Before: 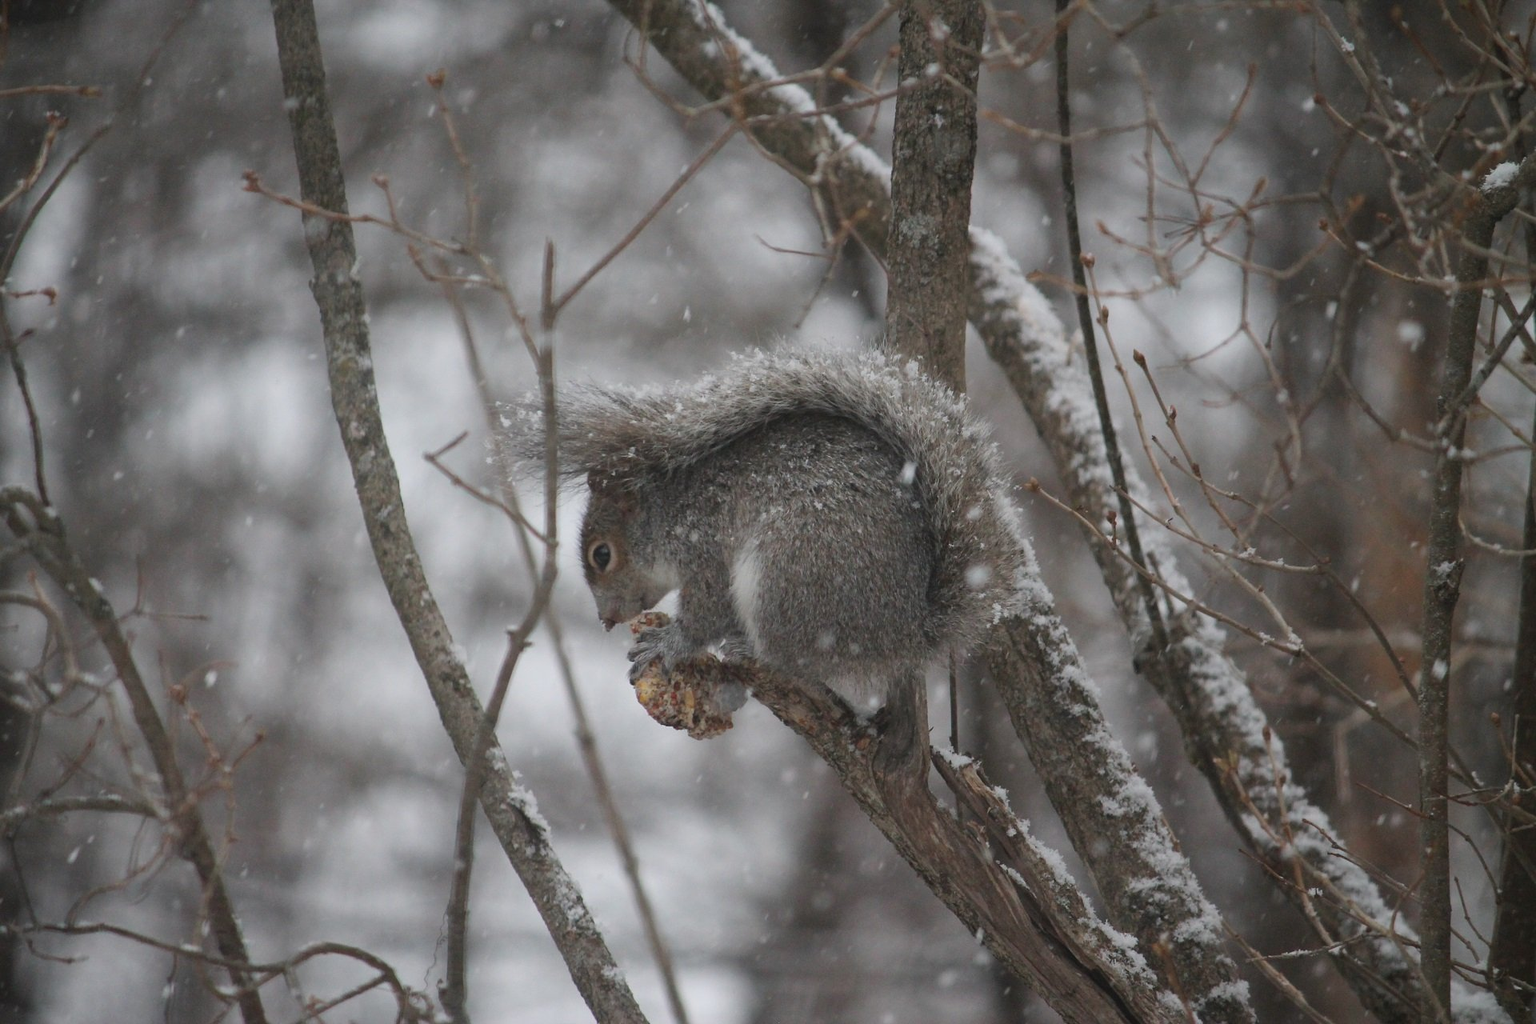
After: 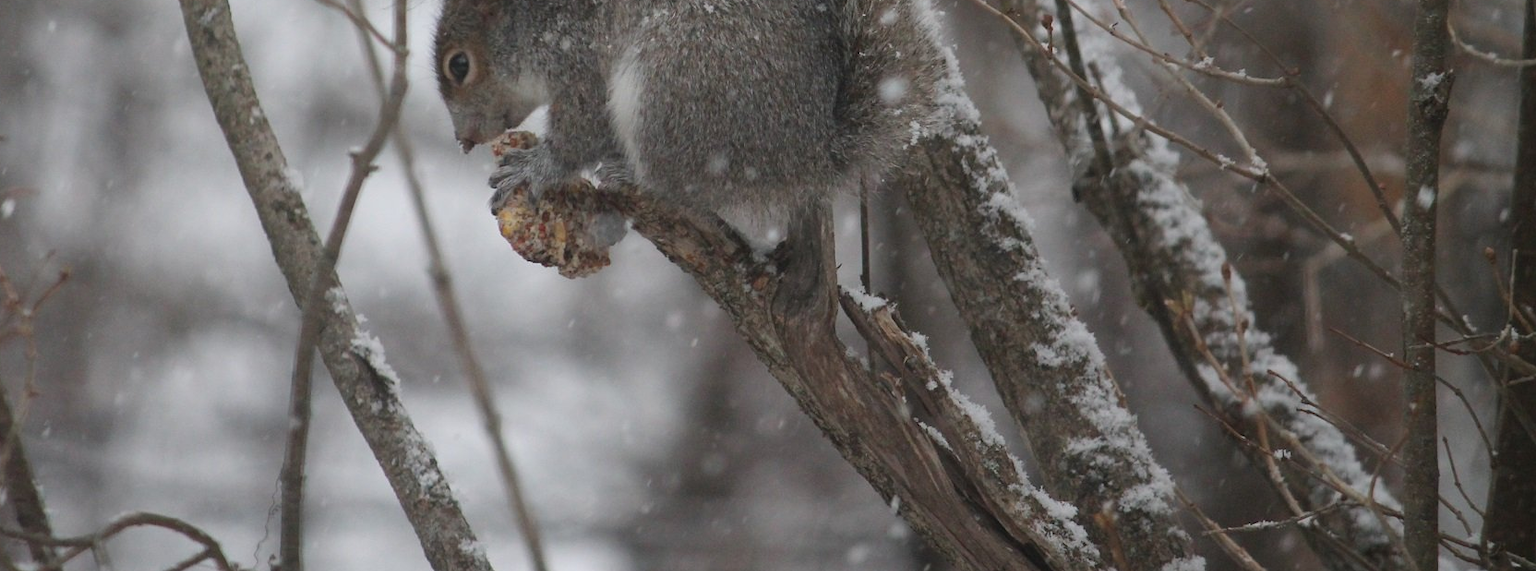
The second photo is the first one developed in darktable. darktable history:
crop and rotate: left 13.324%, top 48.686%, bottom 2.93%
